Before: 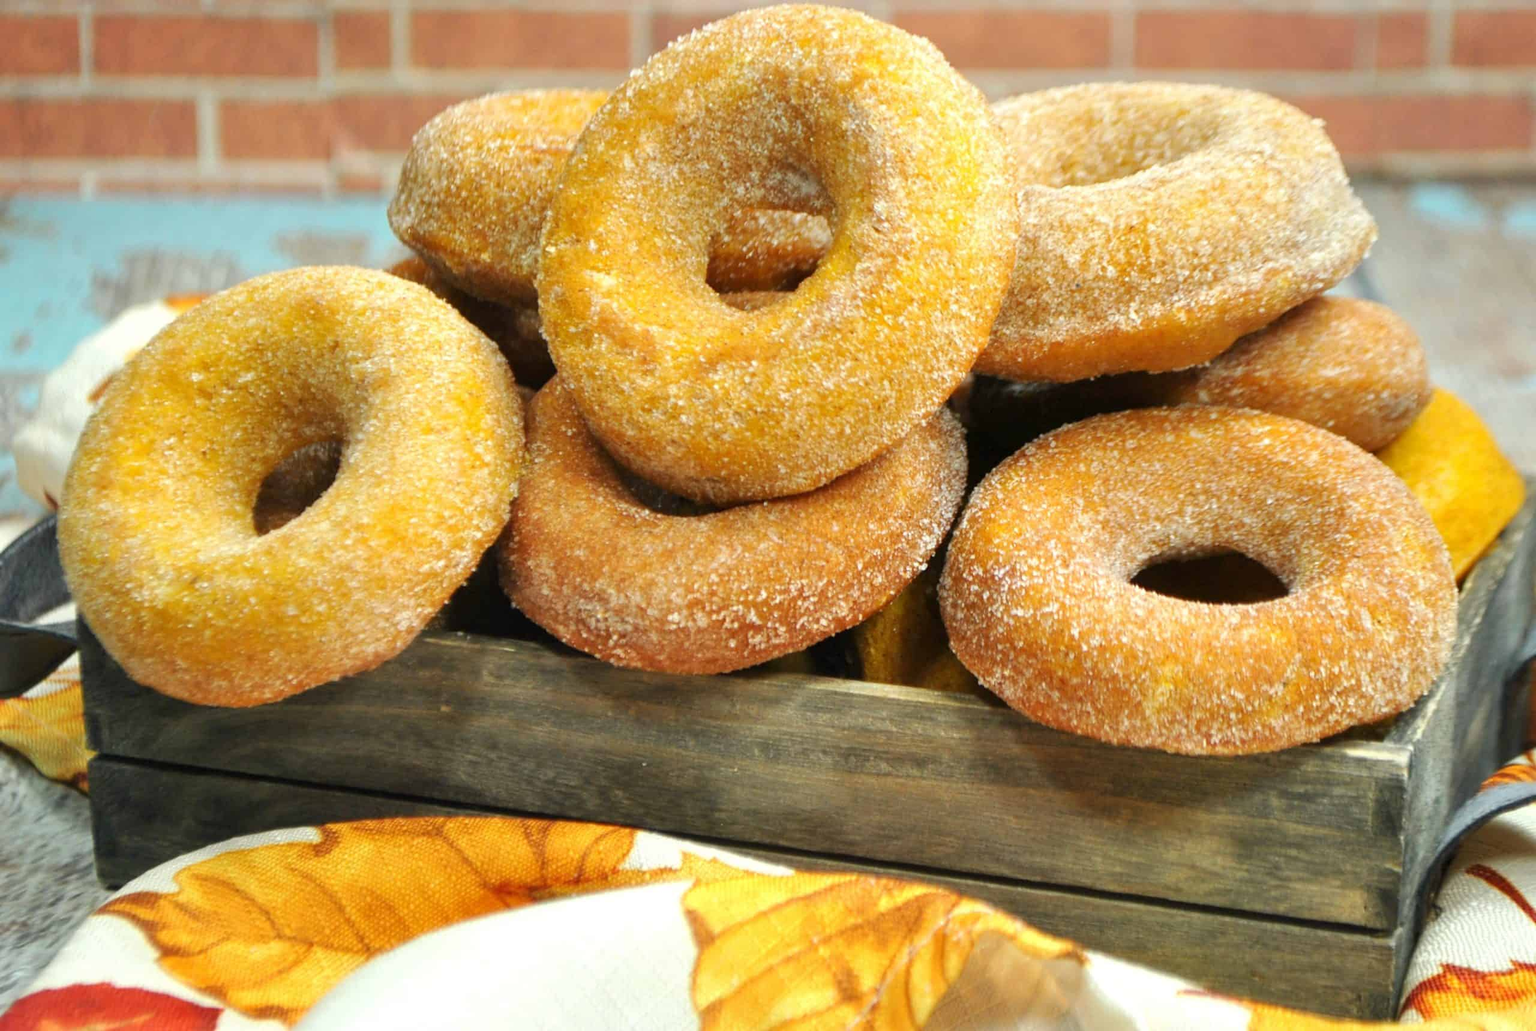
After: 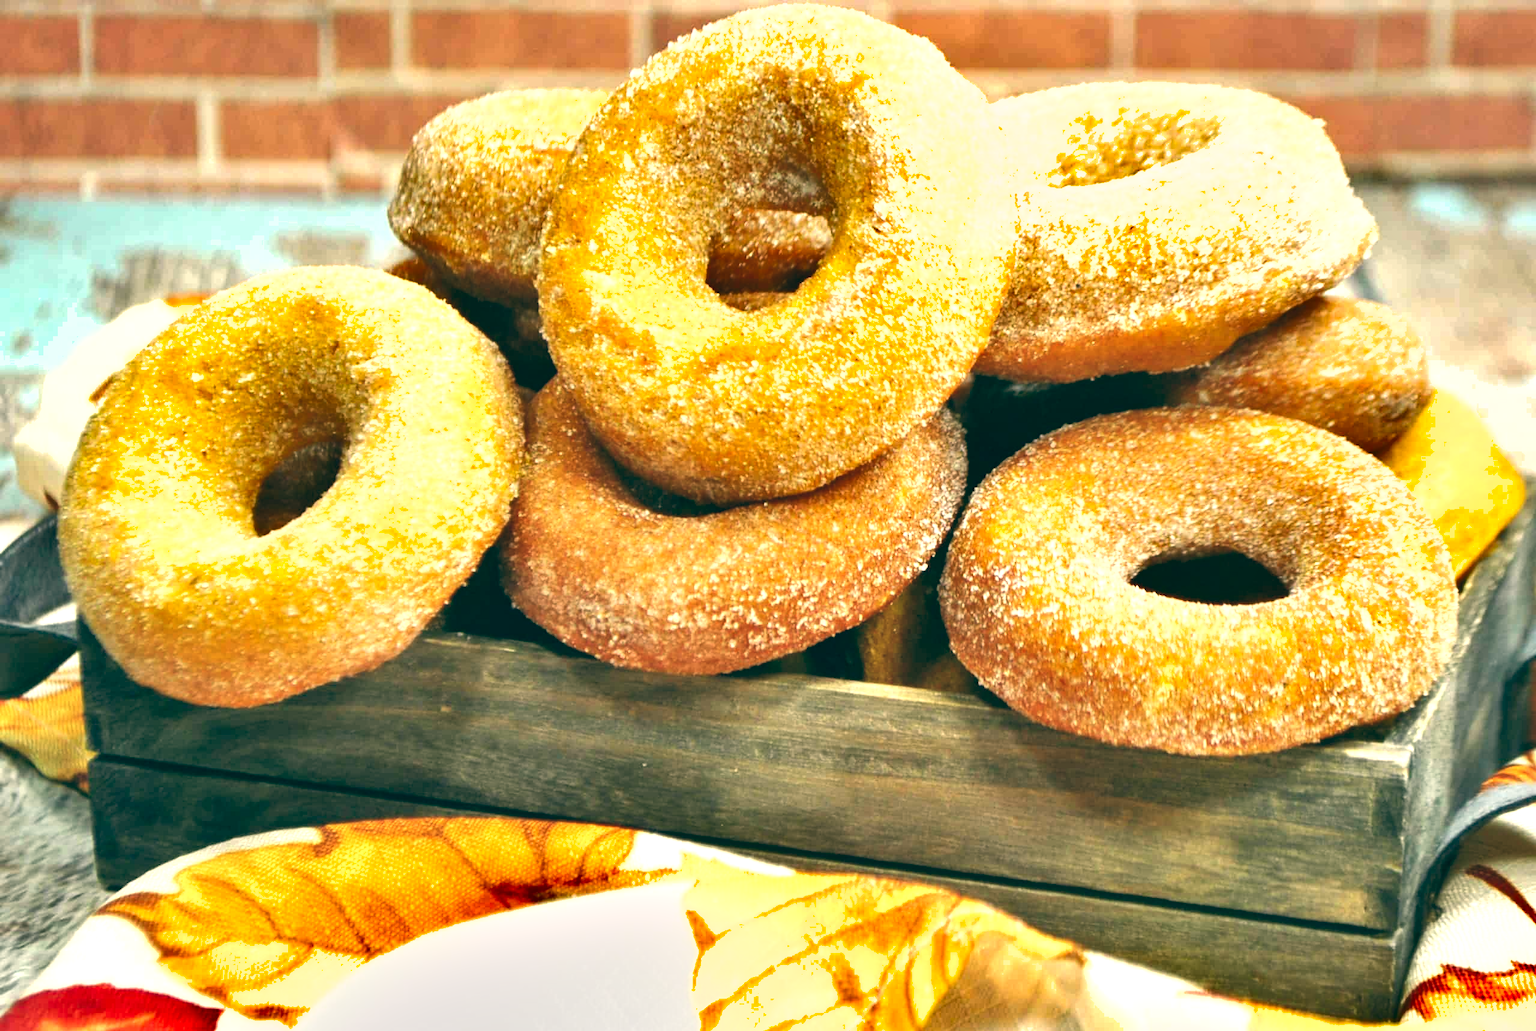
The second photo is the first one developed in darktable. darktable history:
color balance: lift [1.005, 0.99, 1.007, 1.01], gamma [1, 0.979, 1.011, 1.021], gain [0.923, 1.098, 1.025, 0.902], input saturation 90.45%, contrast 7.73%, output saturation 105.91%
shadows and highlights: shadows 52.42, soften with gaussian
exposure: black level correction 0, exposure 0.7 EV, compensate exposure bias true, compensate highlight preservation false
